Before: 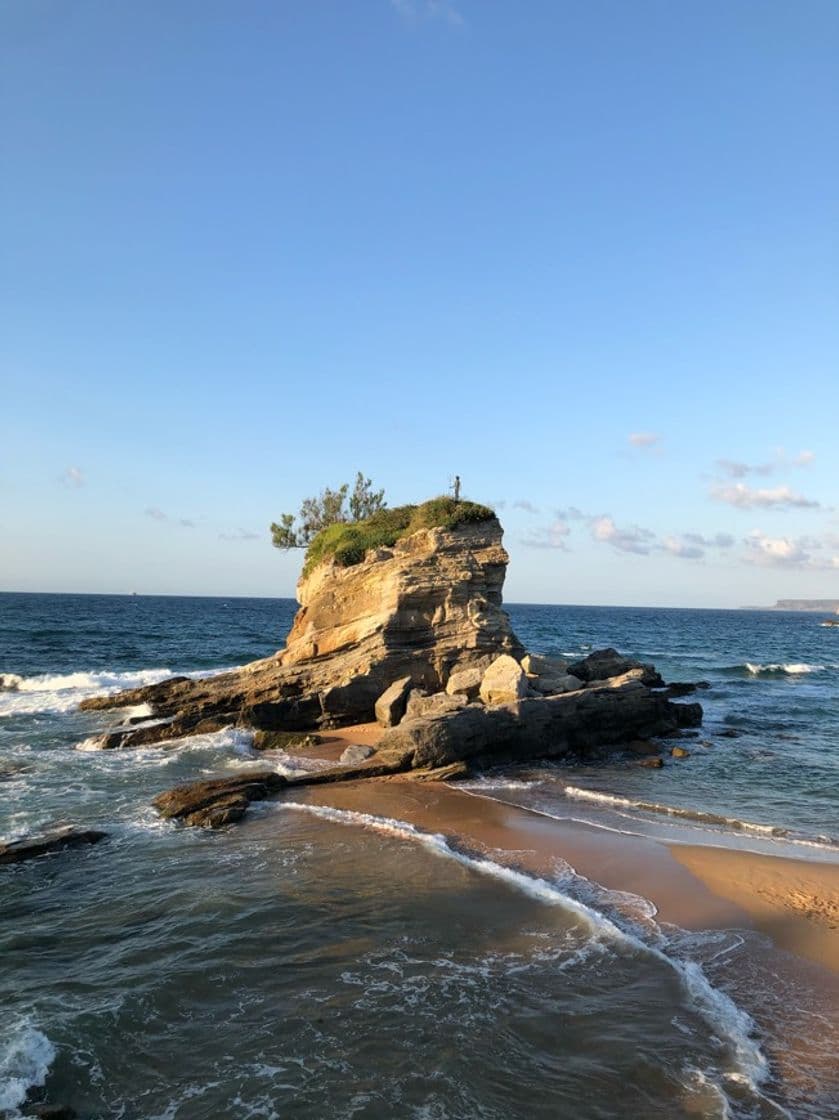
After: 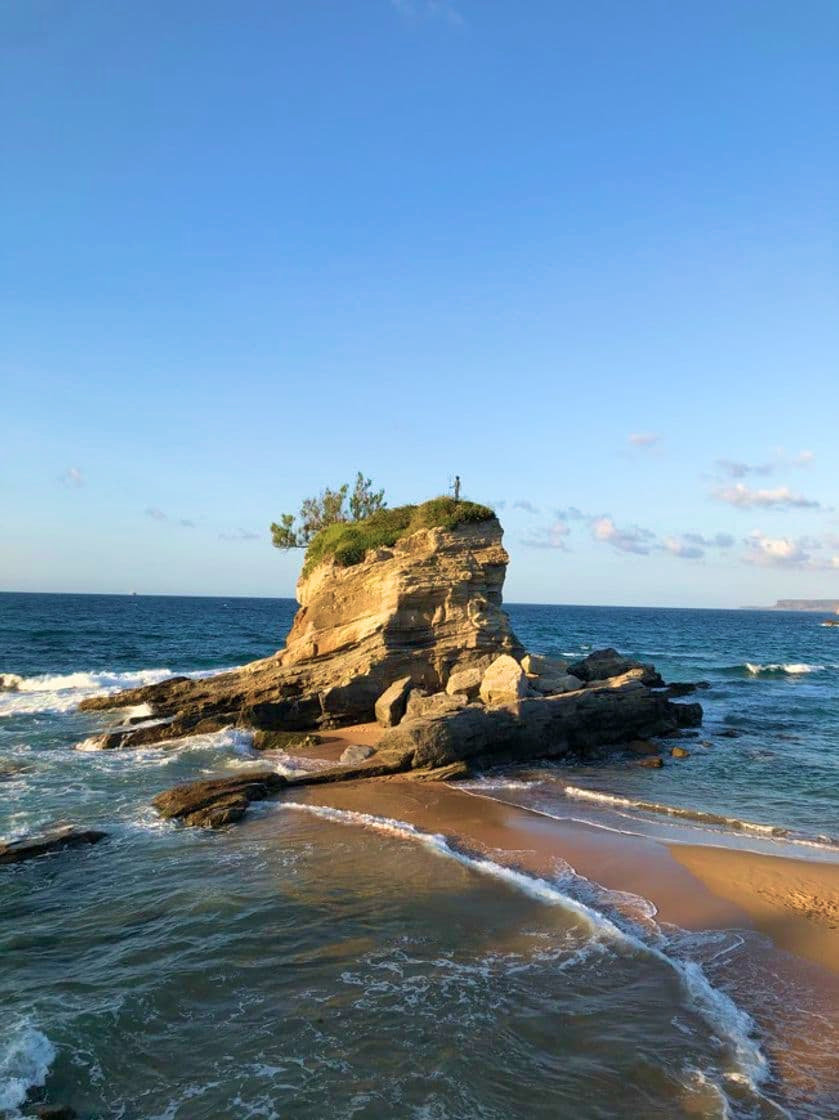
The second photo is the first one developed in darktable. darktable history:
velvia: strength 45.41%
shadows and highlights: shadows 42.91, highlights 6.94
